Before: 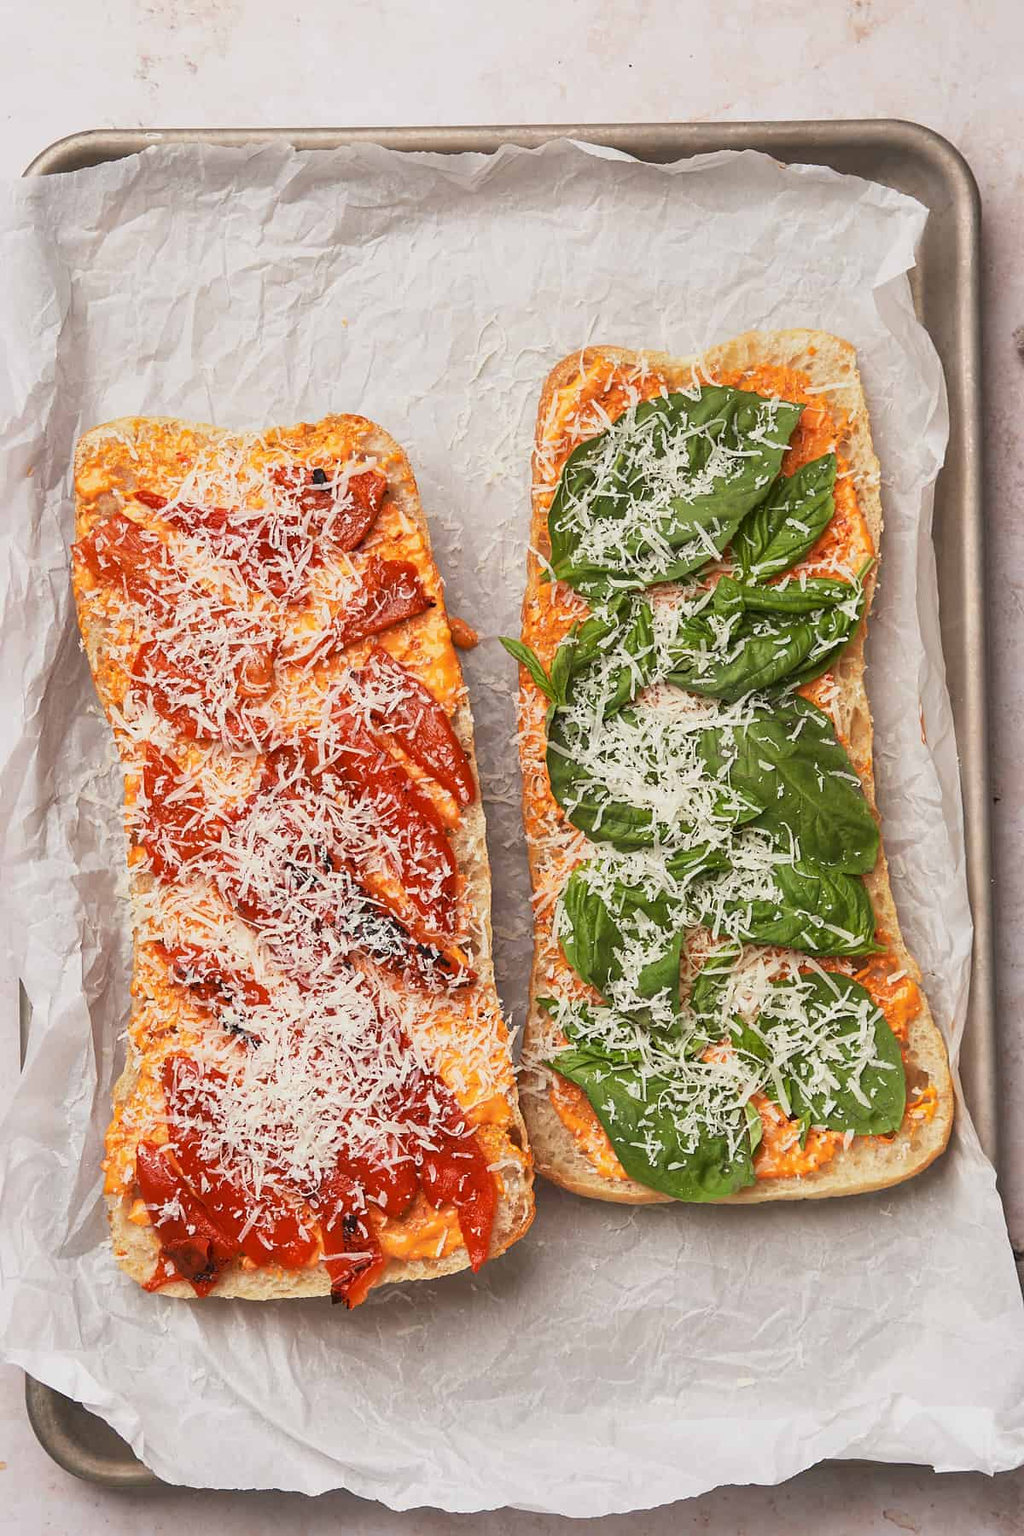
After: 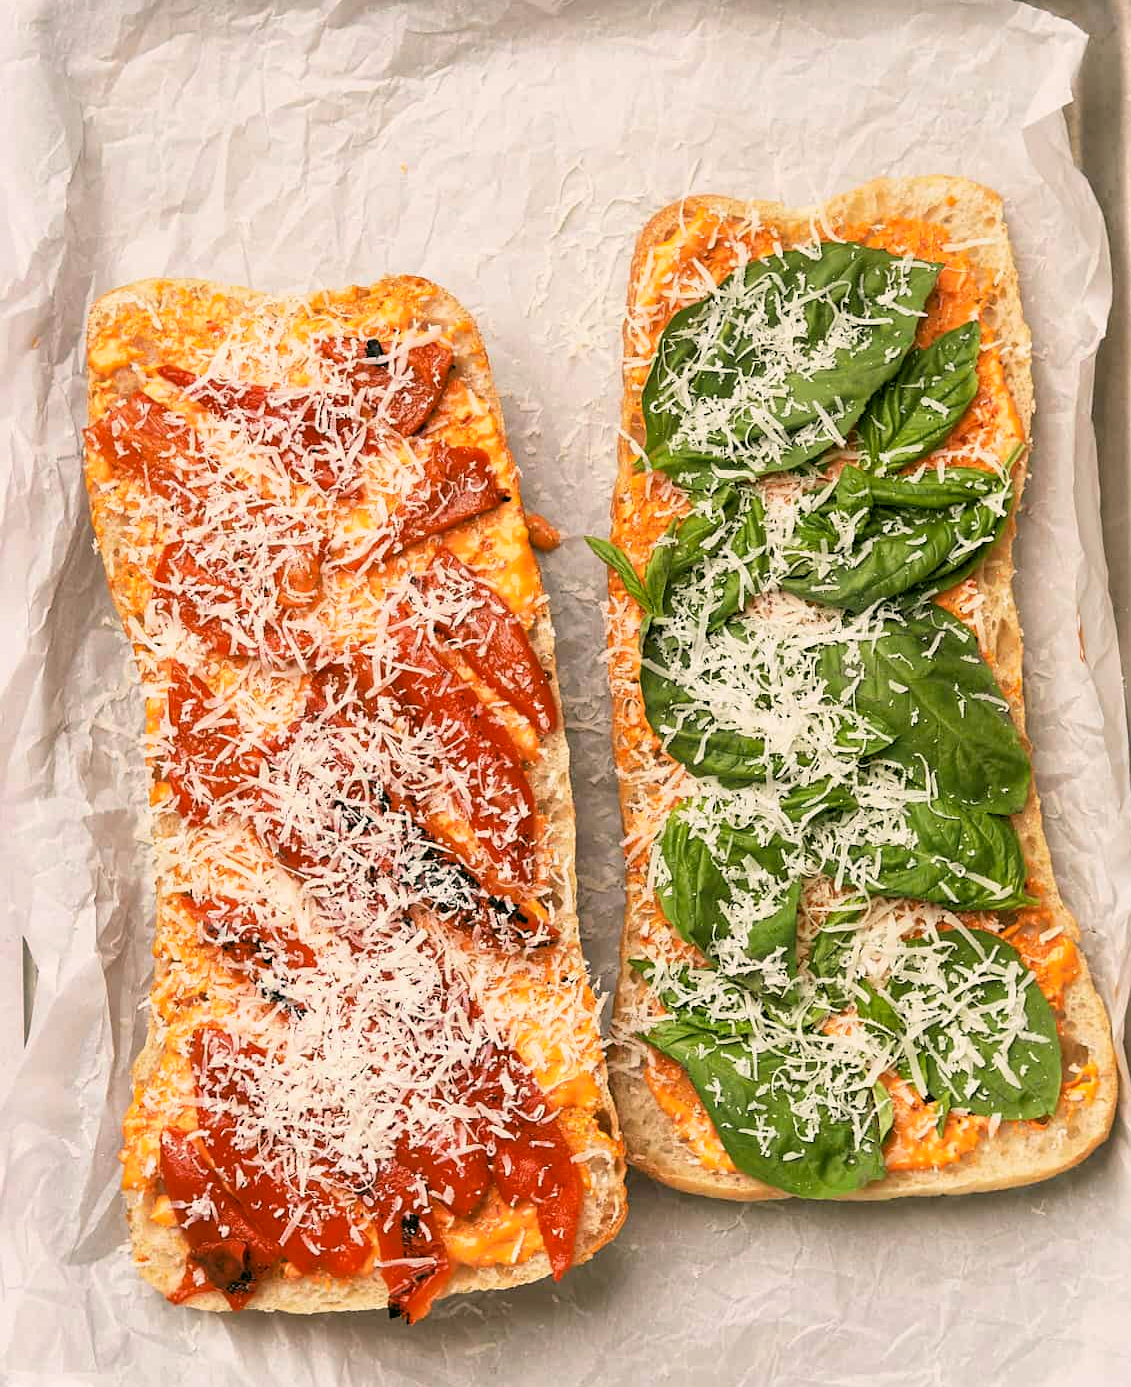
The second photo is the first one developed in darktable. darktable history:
contrast brightness saturation: contrast 0.07
crop and rotate: angle 0.03°, top 11.643%, right 5.651%, bottom 11.189%
color correction: highlights a* 4.02, highlights b* 4.98, shadows a* -7.55, shadows b* 4.98
rgb levels: levels [[0.013, 0.434, 0.89], [0, 0.5, 1], [0, 0.5, 1]]
